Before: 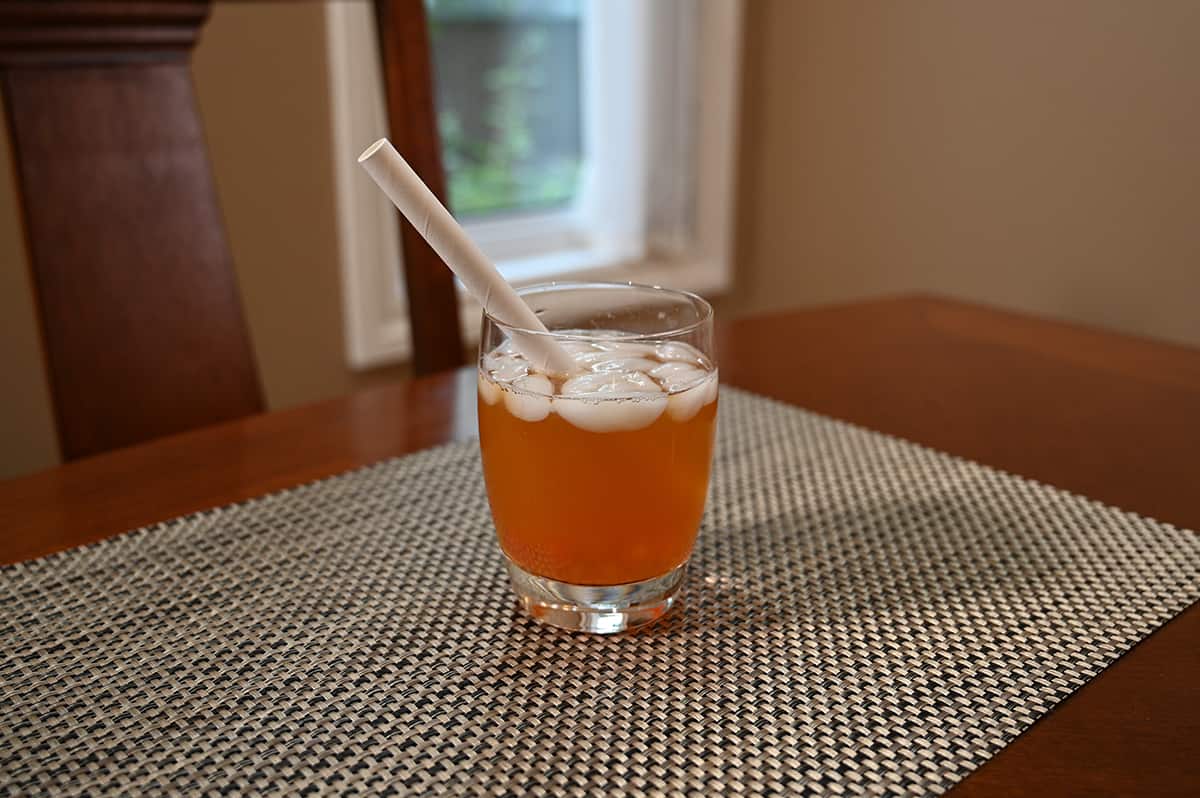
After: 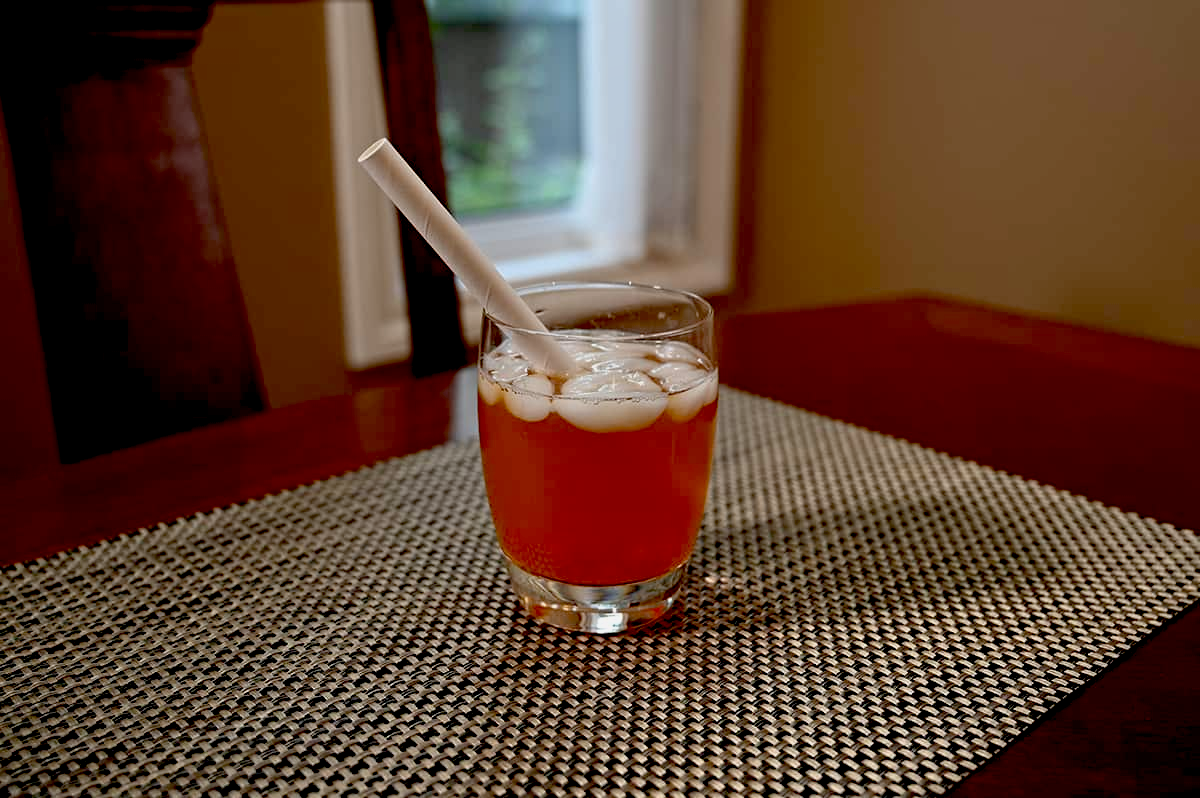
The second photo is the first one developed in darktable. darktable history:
shadows and highlights: shadows -0.022, highlights 39.59
exposure: black level correction 0.045, exposure -0.231 EV, compensate highlight preservation false
